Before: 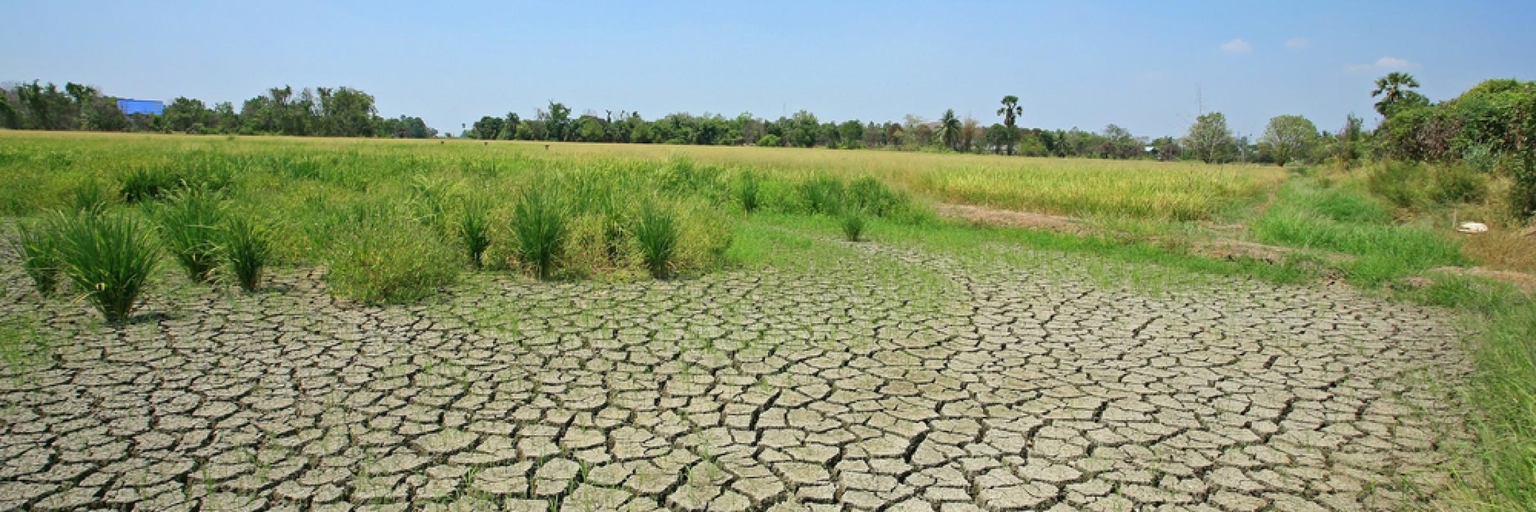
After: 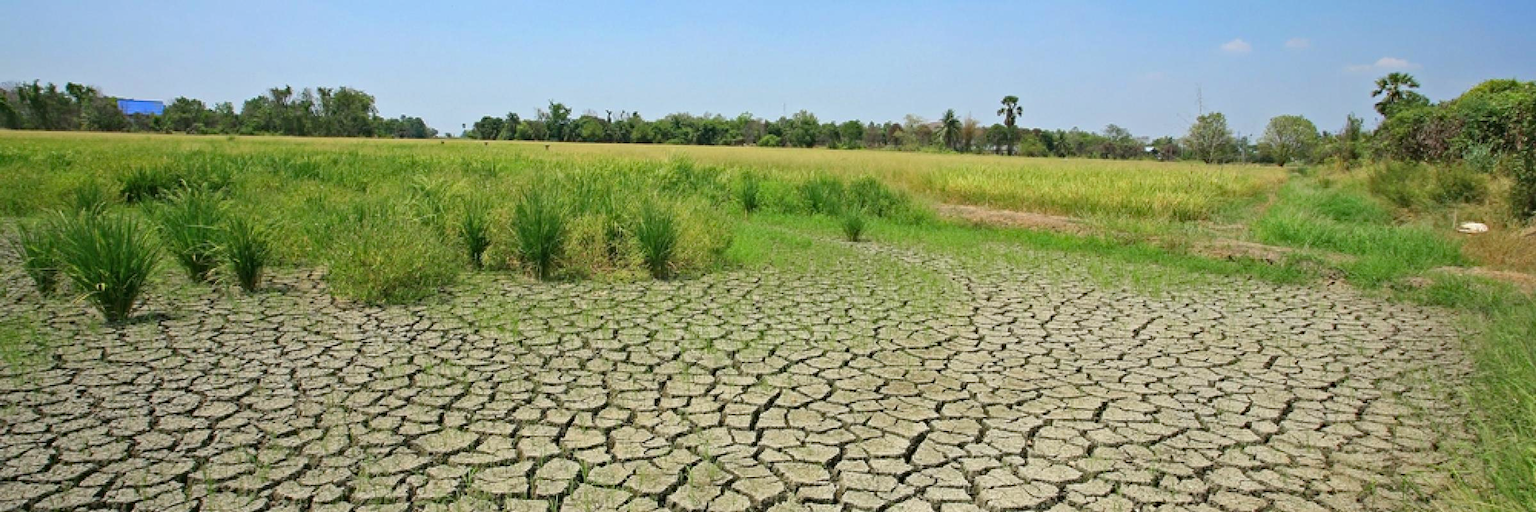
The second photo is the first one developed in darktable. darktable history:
shadows and highlights: radius 331.84, shadows 53.55, highlights -100, compress 94.63%, highlights color adjustment 73.23%, soften with gaussian
haze removal: compatibility mode true, adaptive false
